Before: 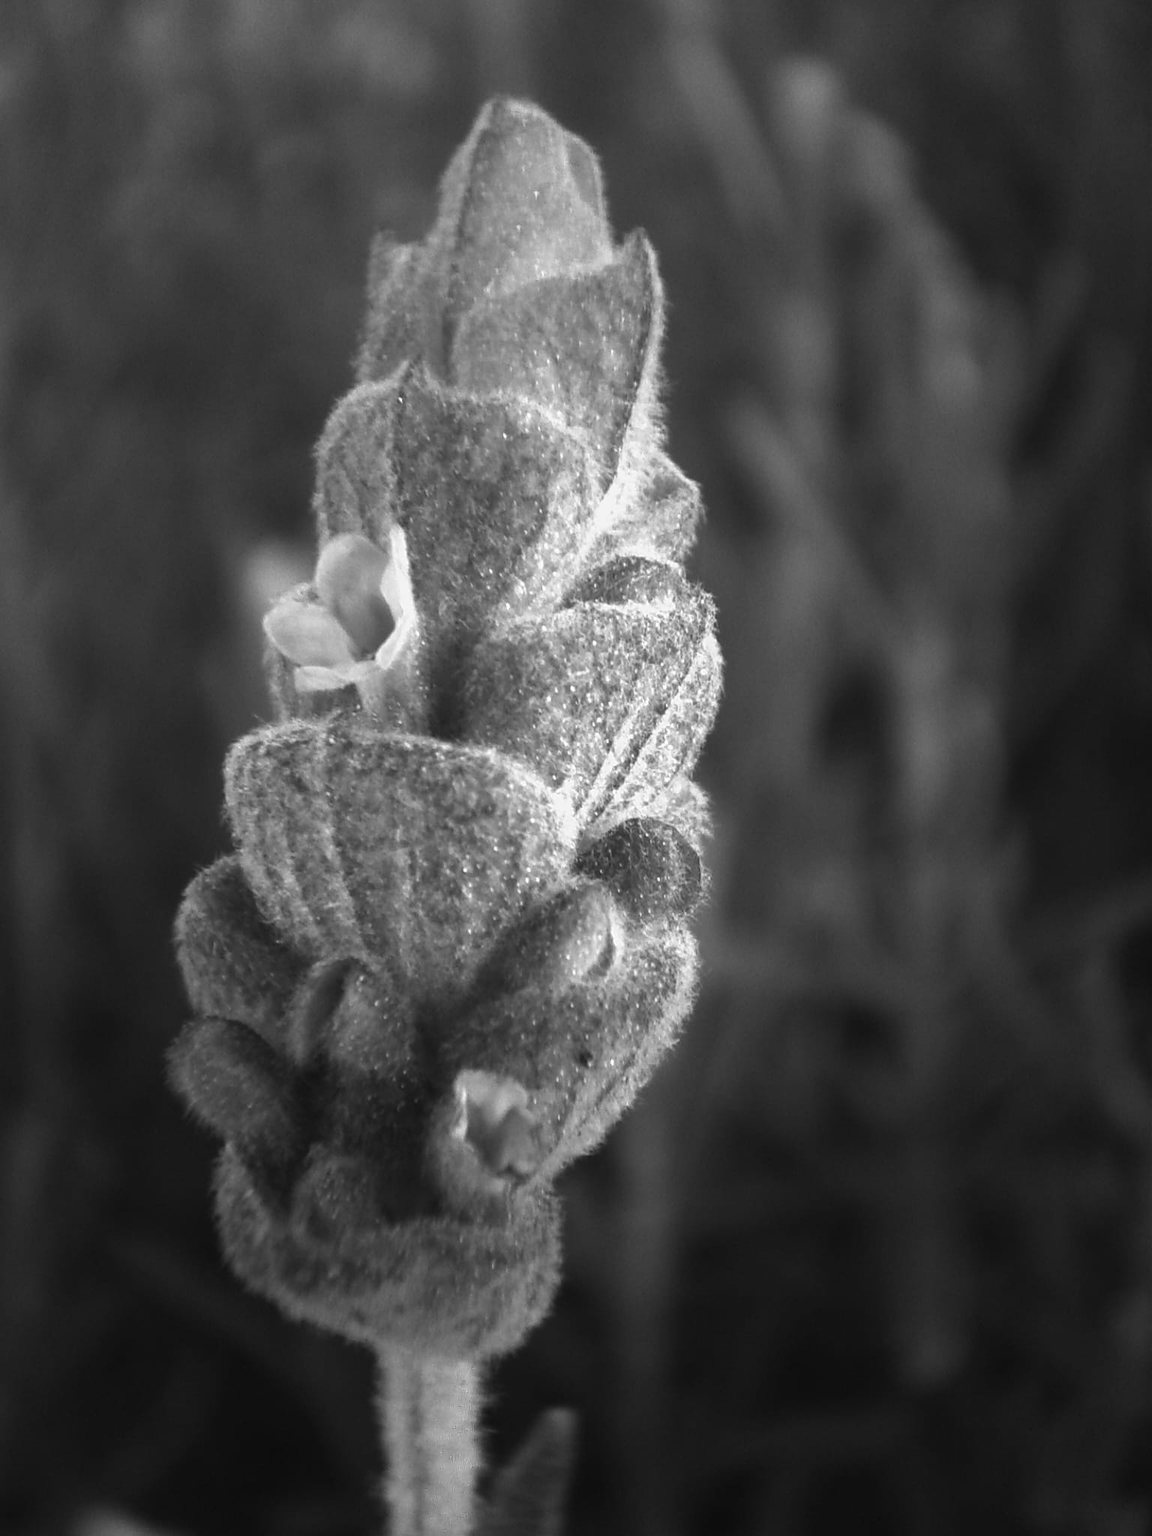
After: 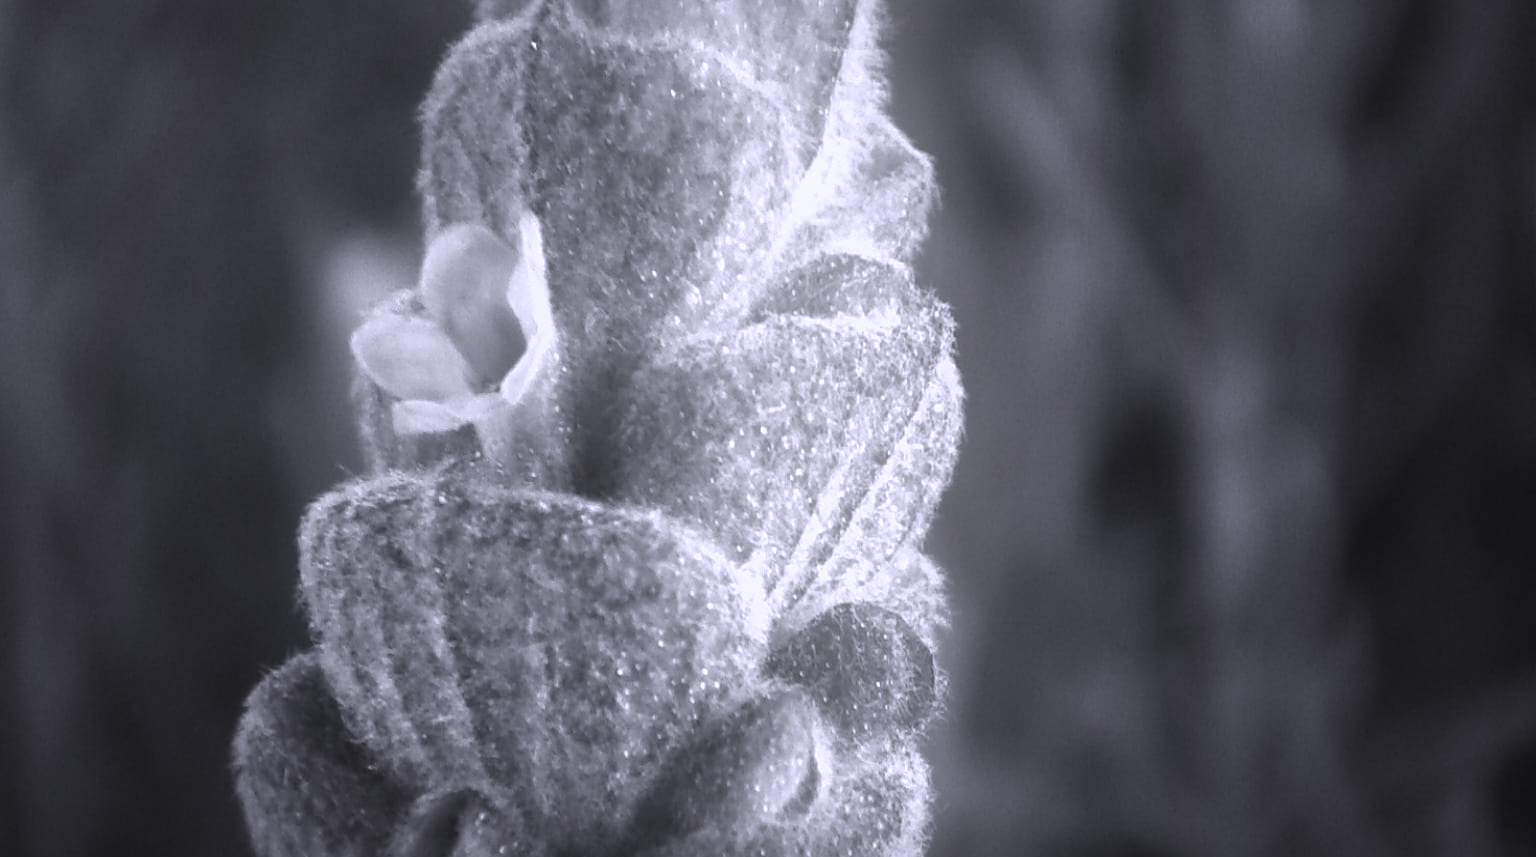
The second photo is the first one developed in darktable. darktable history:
bloom: on, module defaults
color calibration: illuminant custom, x 0.363, y 0.385, temperature 4528.03 K
crop and rotate: top 23.84%, bottom 34.294%
